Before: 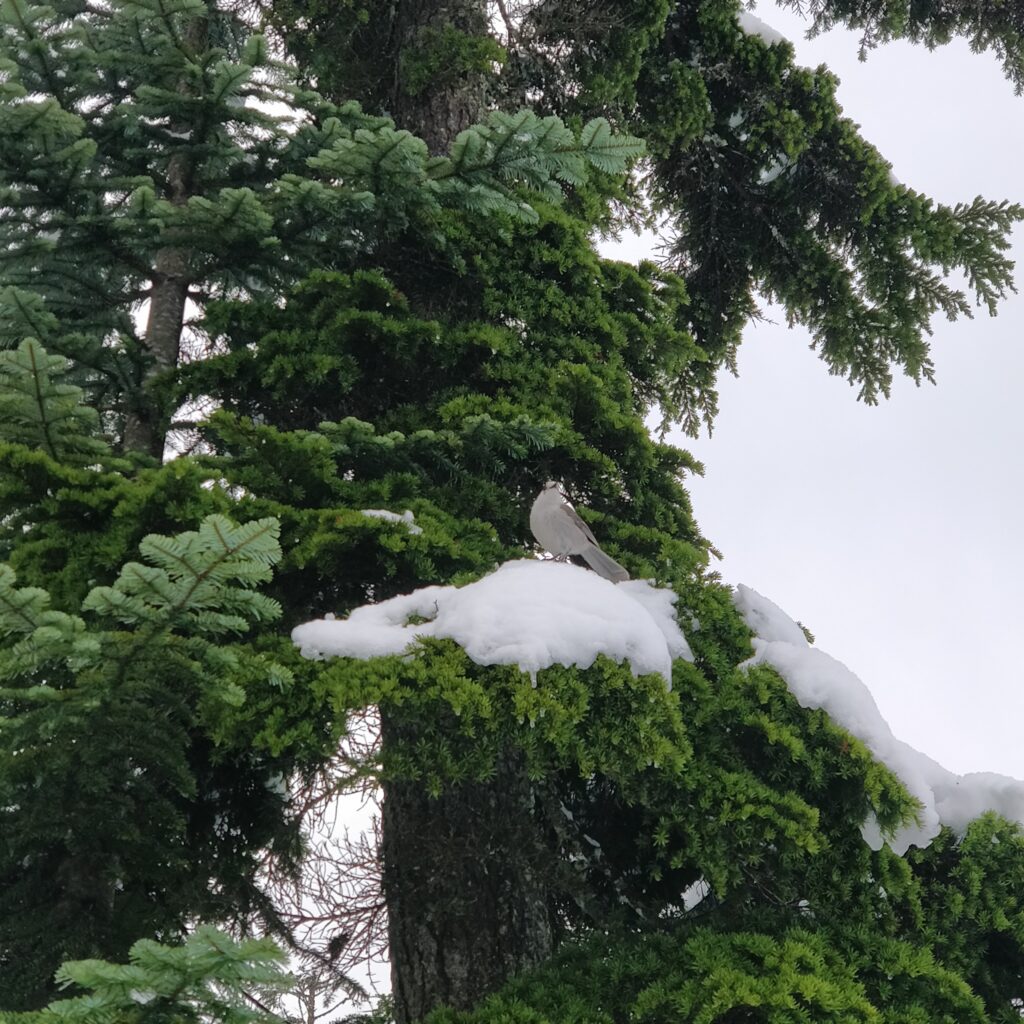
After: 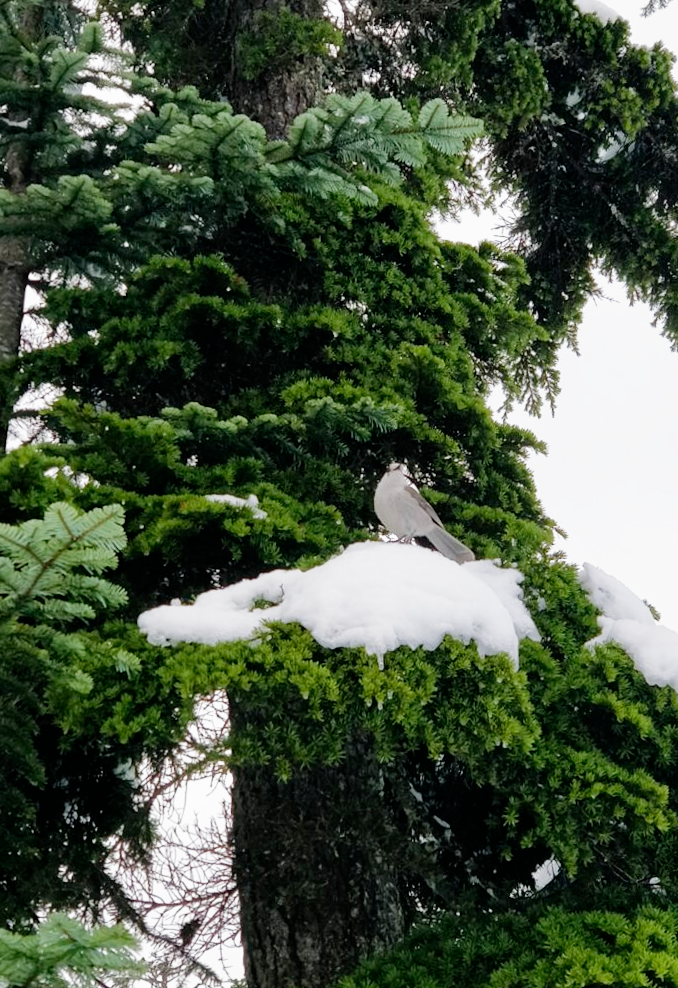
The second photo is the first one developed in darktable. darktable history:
rotate and perspective: rotation -1°, crop left 0.011, crop right 0.989, crop top 0.025, crop bottom 0.975
white balance: red 1, blue 1
filmic rgb: middle gray luminance 12.74%, black relative exposure -10.13 EV, white relative exposure 3.47 EV, threshold 6 EV, target black luminance 0%, hardness 5.74, latitude 44.69%, contrast 1.221, highlights saturation mix 5%, shadows ↔ highlights balance 26.78%, add noise in highlights 0, preserve chrominance no, color science v3 (2019), use custom middle-gray values true, iterations of high-quality reconstruction 0, contrast in highlights soft, enable highlight reconstruction true
crop and rotate: left 15.055%, right 18.278%
